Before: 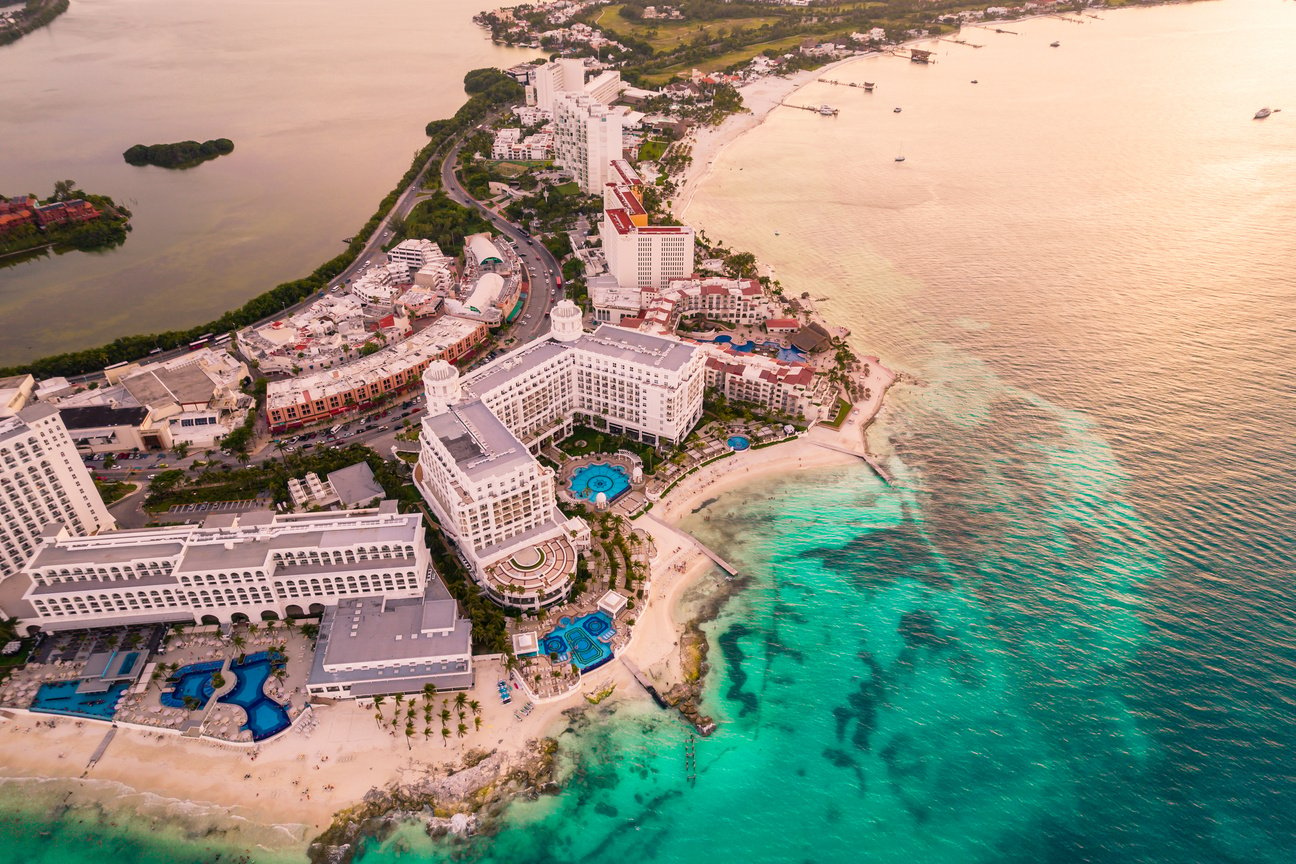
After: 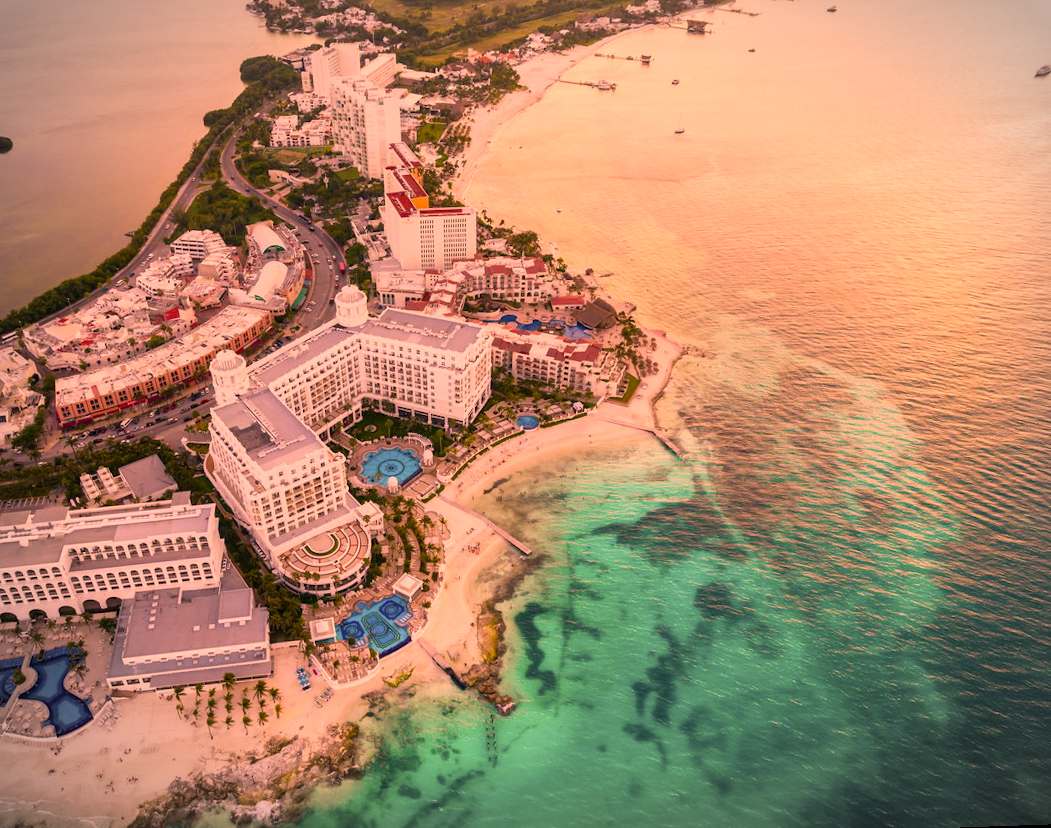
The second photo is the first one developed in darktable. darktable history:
color correction: highlights a* 21.88, highlights b* 22.25
rotate and perspective: rotation -2.12°, lens shift (vertical) 0.009, lens shift (horizontal) -0.008, automatic cropping original format, crop left 0.036, crop right 0.964, crop top 0.05, crop bottom 0.959
vignetting: fall-off start 87%, automatic ratio true
crop and rotate: left 14.584%
